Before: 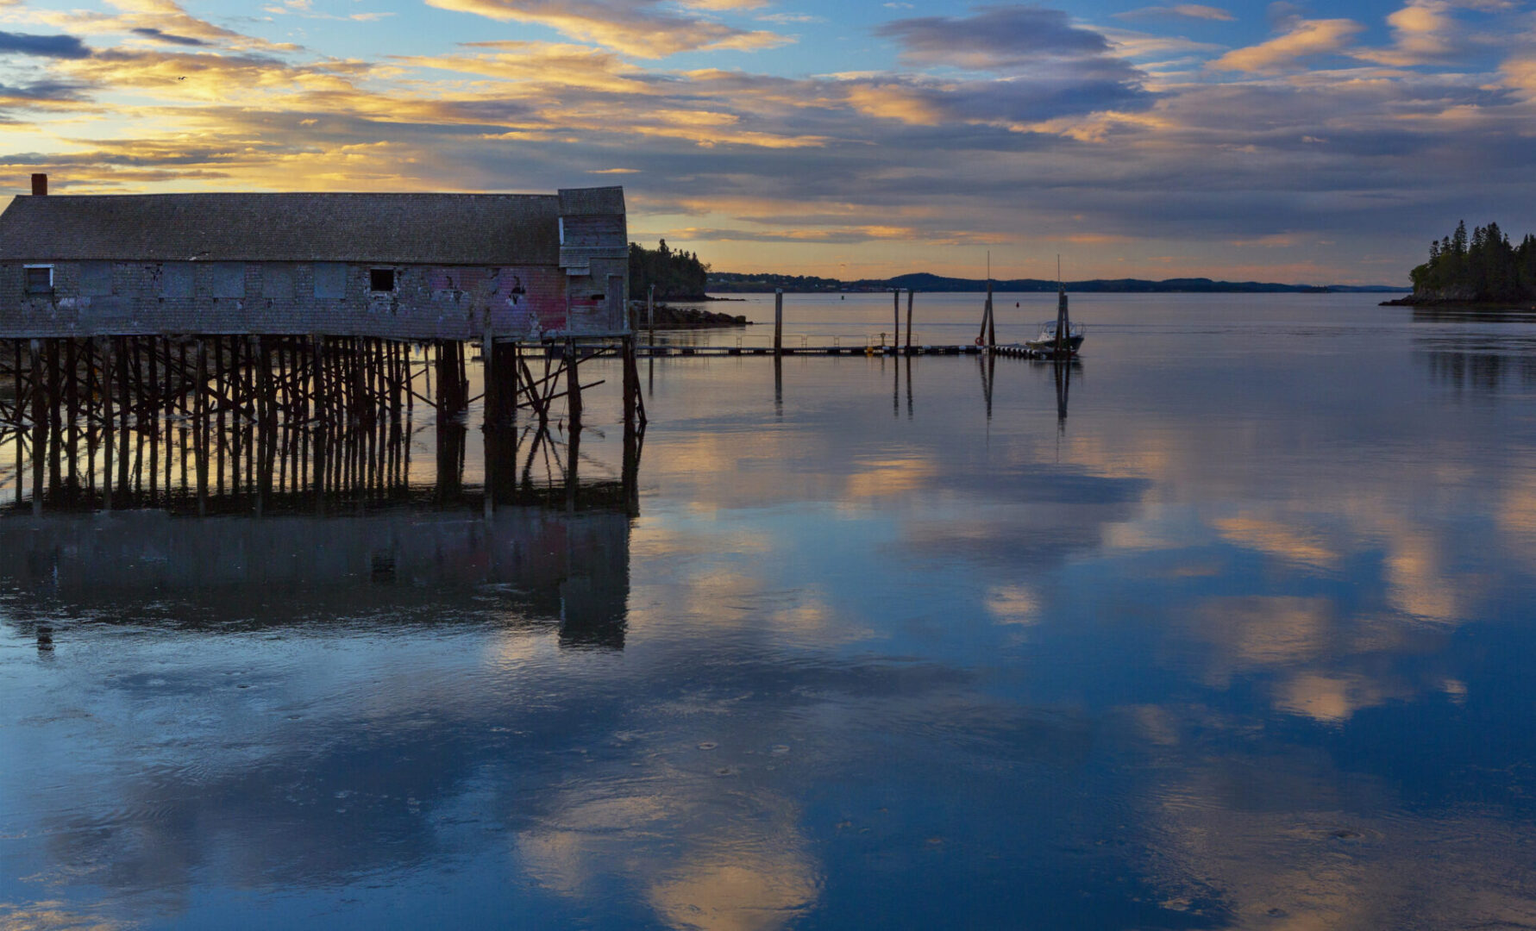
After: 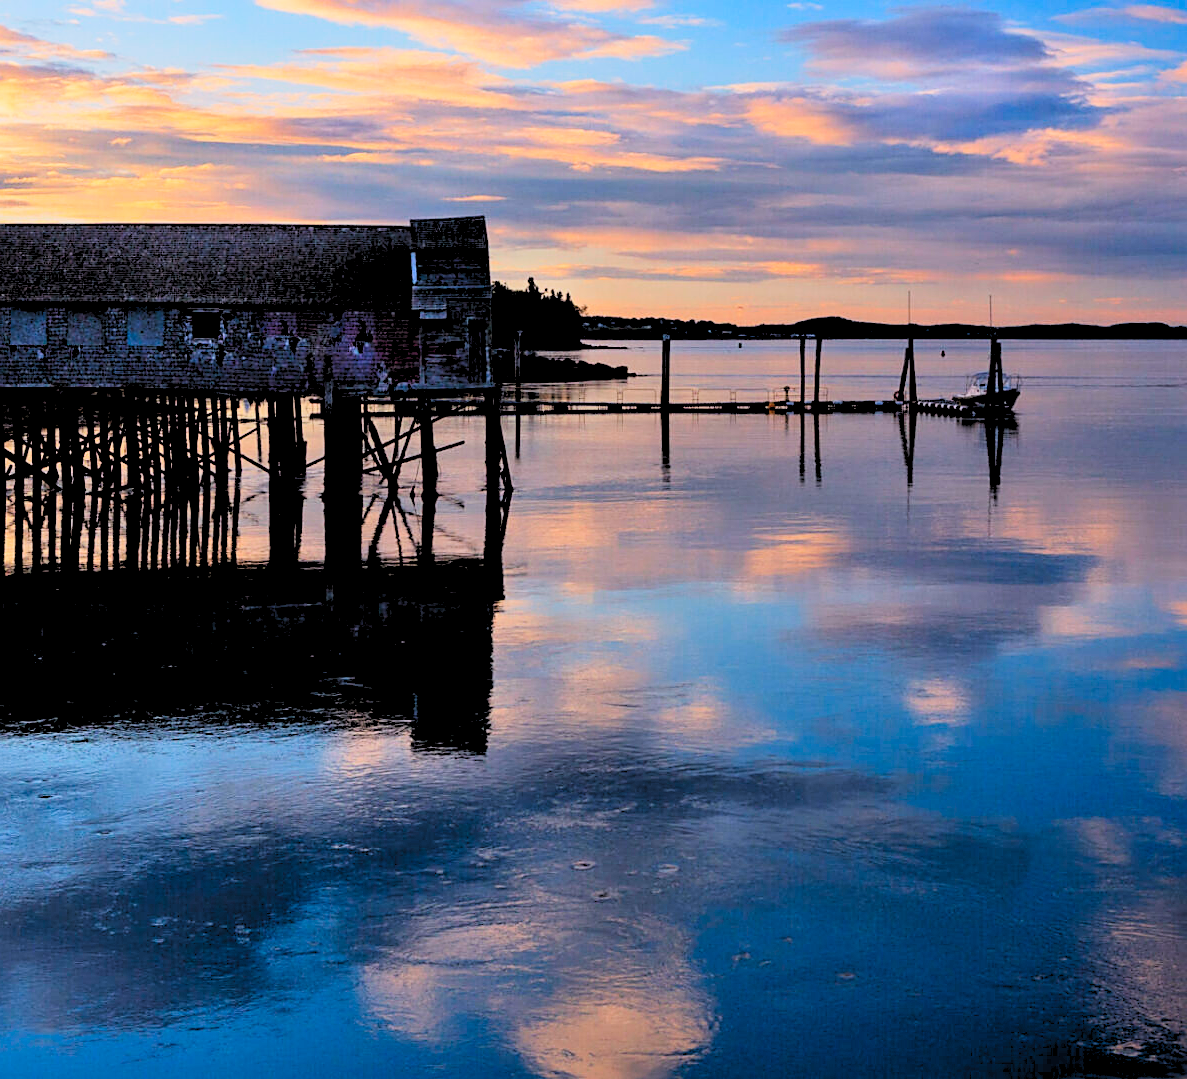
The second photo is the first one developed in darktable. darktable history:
white balance: red 1.05, blue 1.072
levels: levels [0.072, 0.414, 0.976]
exposure: black level correction -0.014, exposure -0.193 EV, compensate highlight preservation false
filmic rgb: black relative exposure -5 EV, hardness 2.88, contrast 1.4, highlights saturation mix -30%
sharpen: on, module defaults
crop and rotate: left 13.342%, right 19.991%
contrast brightness saturation: contrast 0.08, saturation 0.02
